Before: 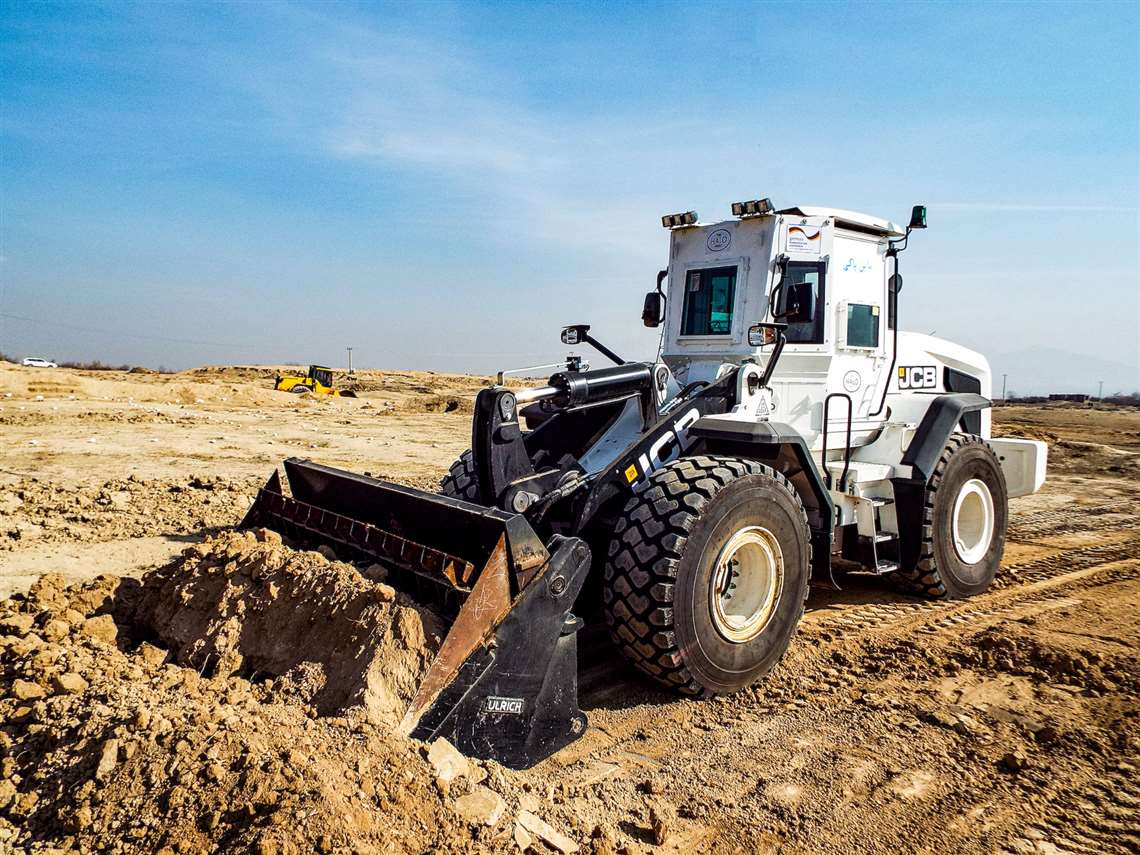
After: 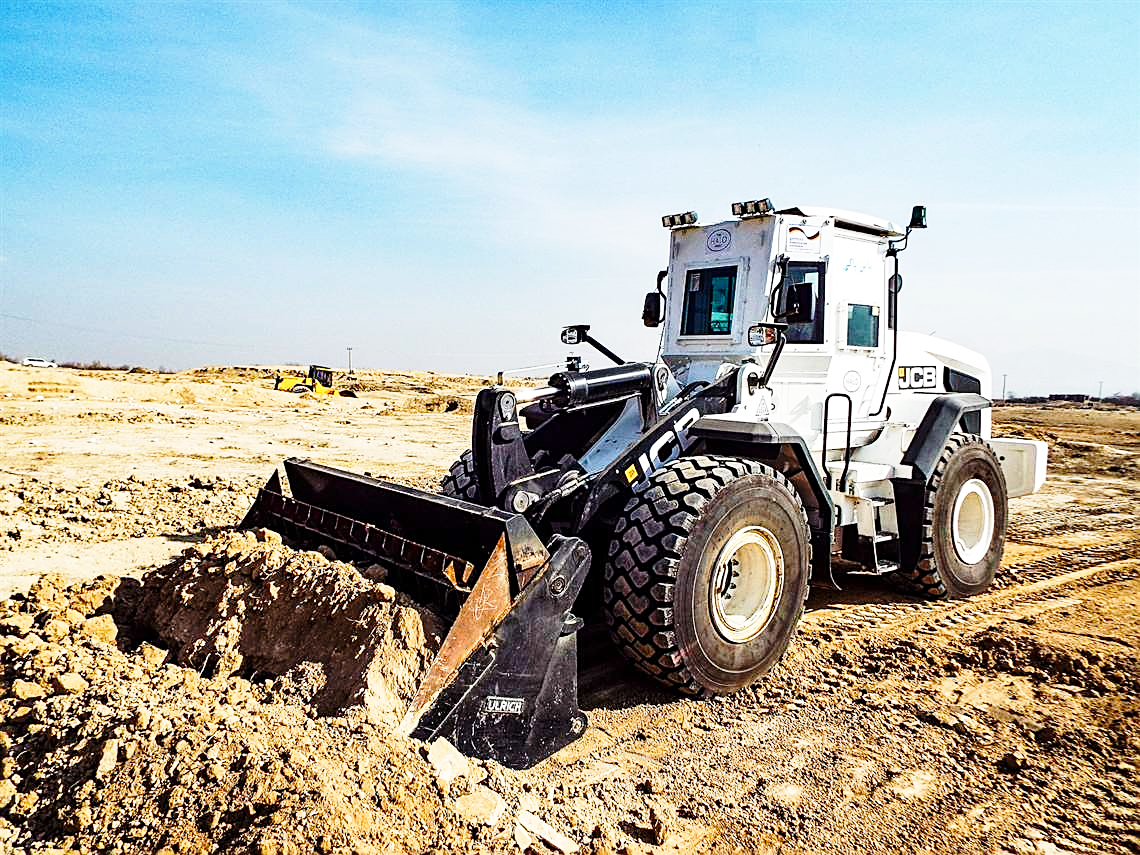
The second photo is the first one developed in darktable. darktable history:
sharpen: amount 0.495
base curve: curves: ch0 [(0, 0) (0.028, 0.03) (0.121, 0.232) (0.46, 0.748) (0.859, 0.968) (1, 1)], exposure shift 0.01, preserve colors none
